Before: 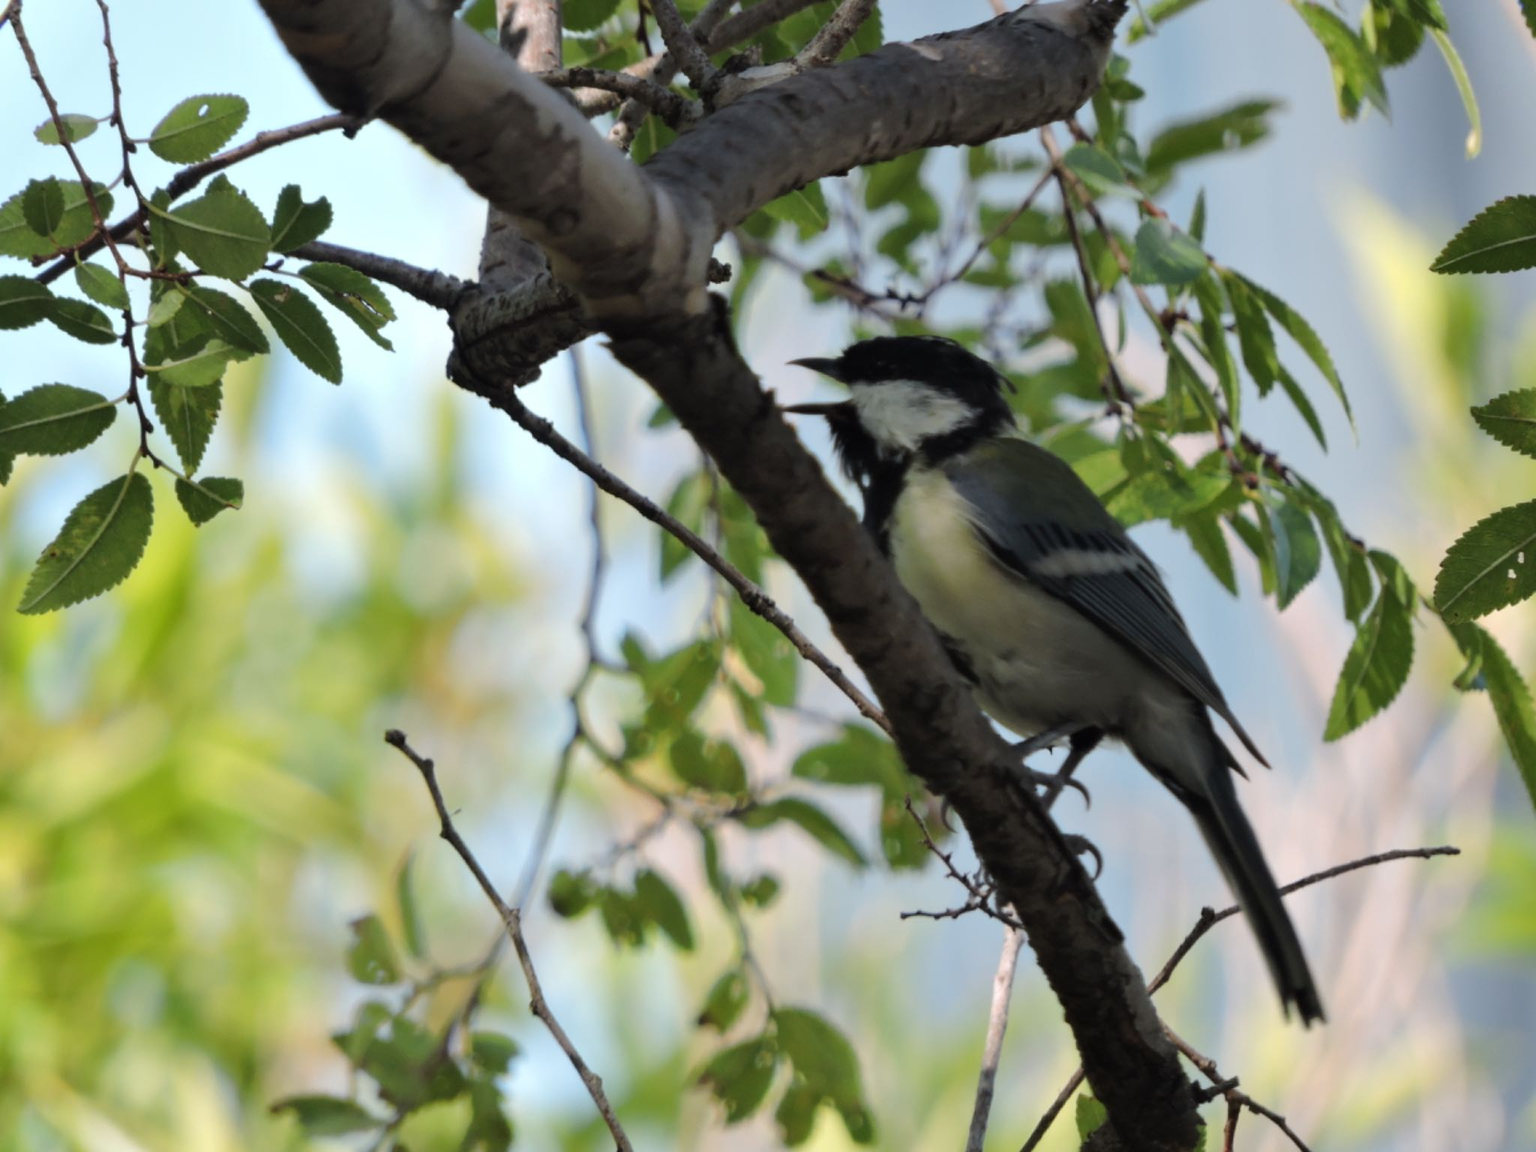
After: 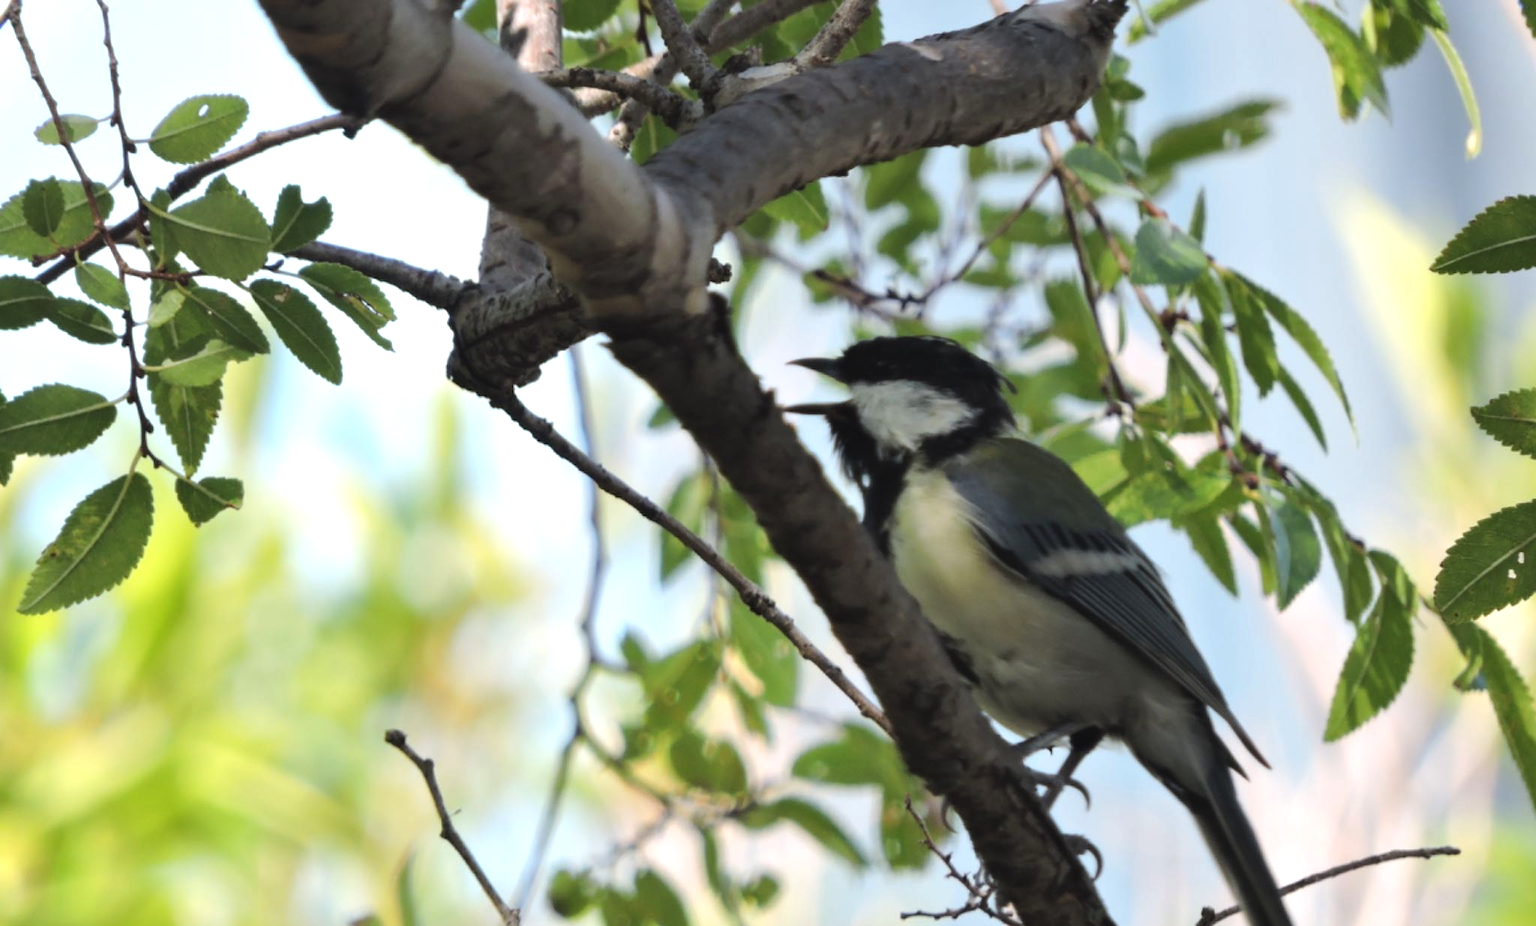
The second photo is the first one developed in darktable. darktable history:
crop: bottom 19.579%
exposure: black level correction -0.002, exposure 0.535 EV, compensate highlight preservation false
